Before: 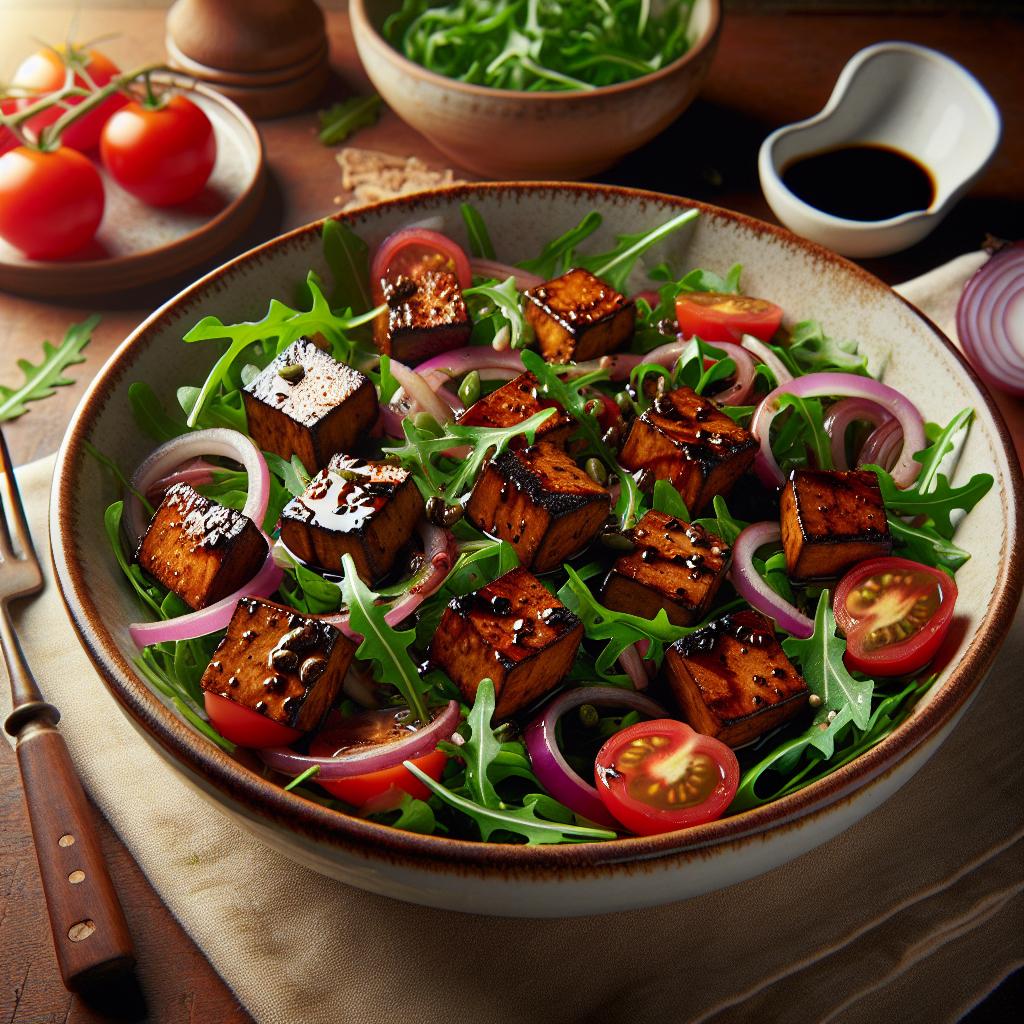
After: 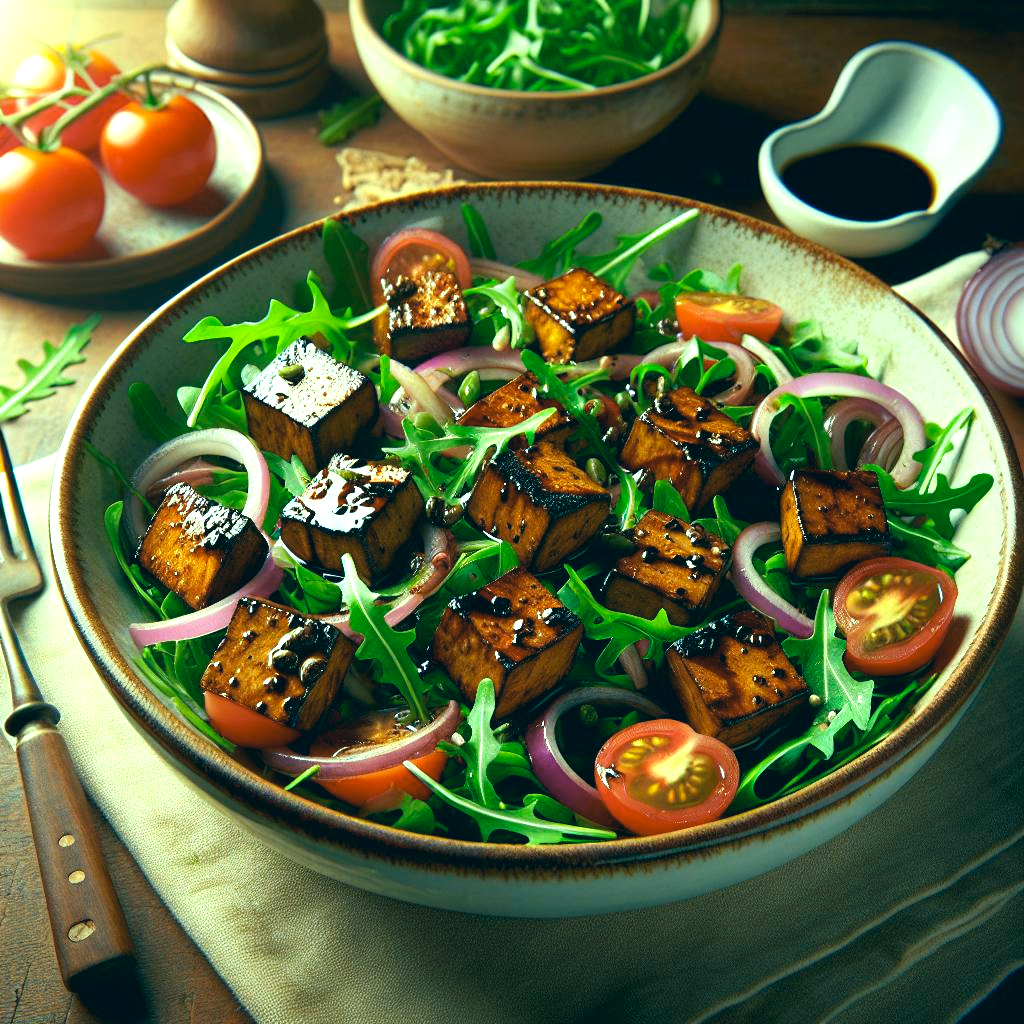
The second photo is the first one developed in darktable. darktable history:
color correction: highlights a* -20.08, highlights b* 9.8, shadows a* -20.4, shadows b* -10.76
exposure: exposure 0.74 EV, compensate highlight preservation false
